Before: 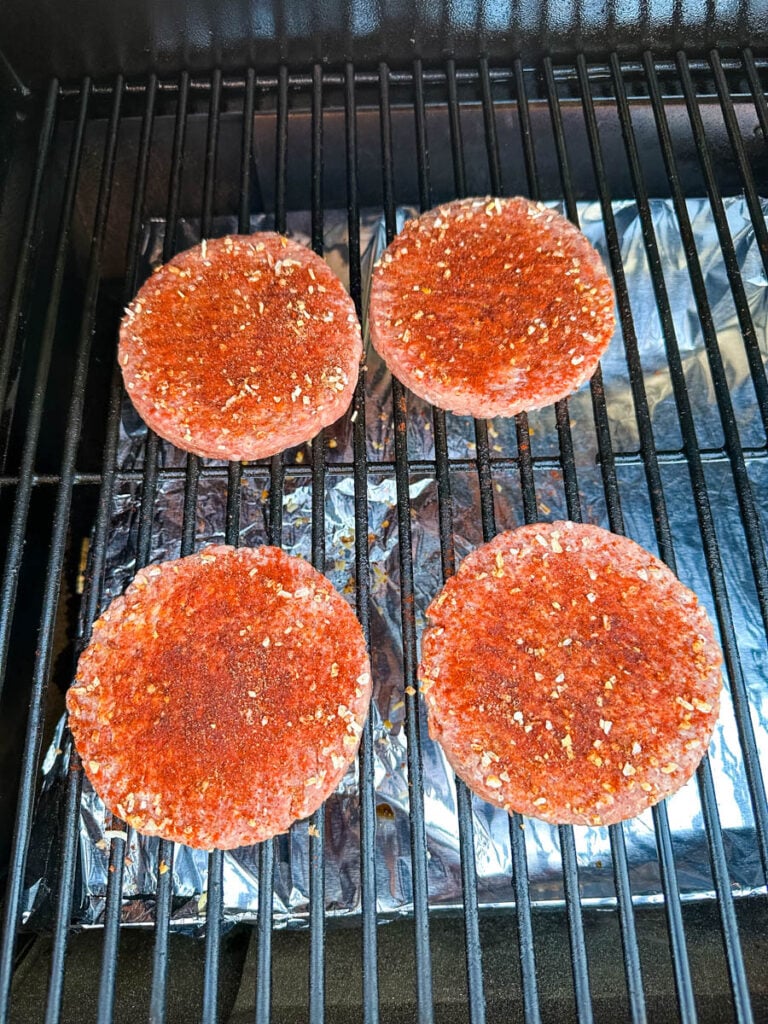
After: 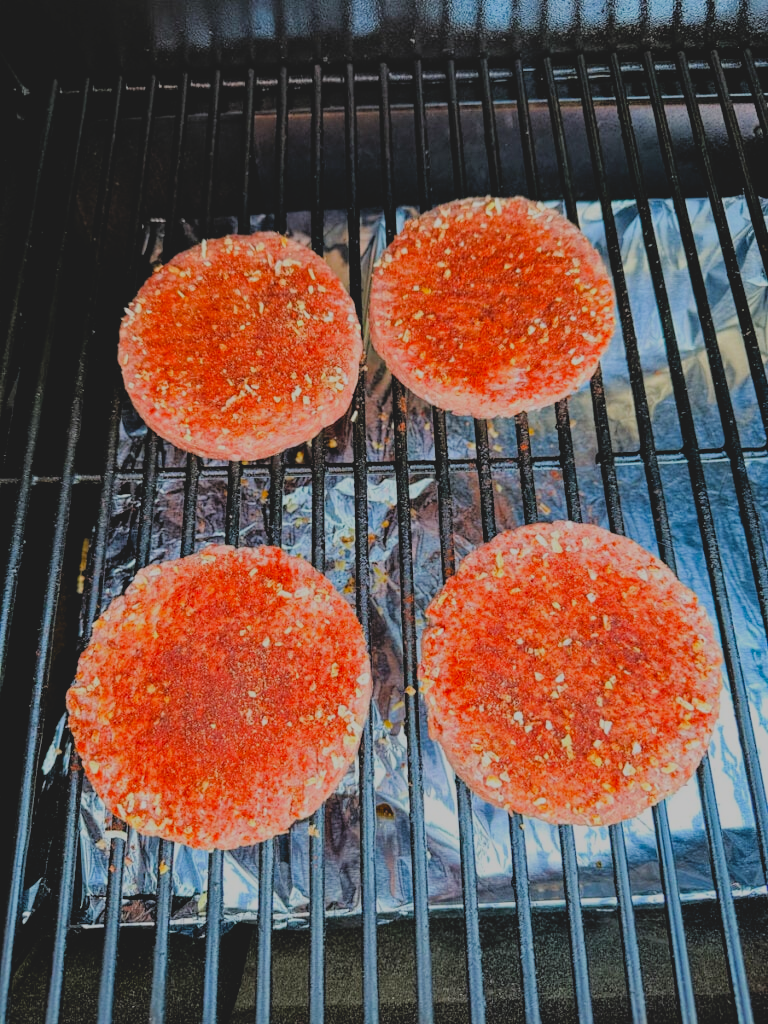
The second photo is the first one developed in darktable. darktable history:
filmic rgb: black relative exposure -4.53 EV, white relative exposure 4.81 EV, hardness 2.35, latitude 35.24%, contrast 1.046, highlights saturation mix 1.14%, shadows ↔ highlights balance 1.16%, iterations of high-quality reconstruction 0
contrast brightness saturation: contrast -0.203, saturation 0.185
